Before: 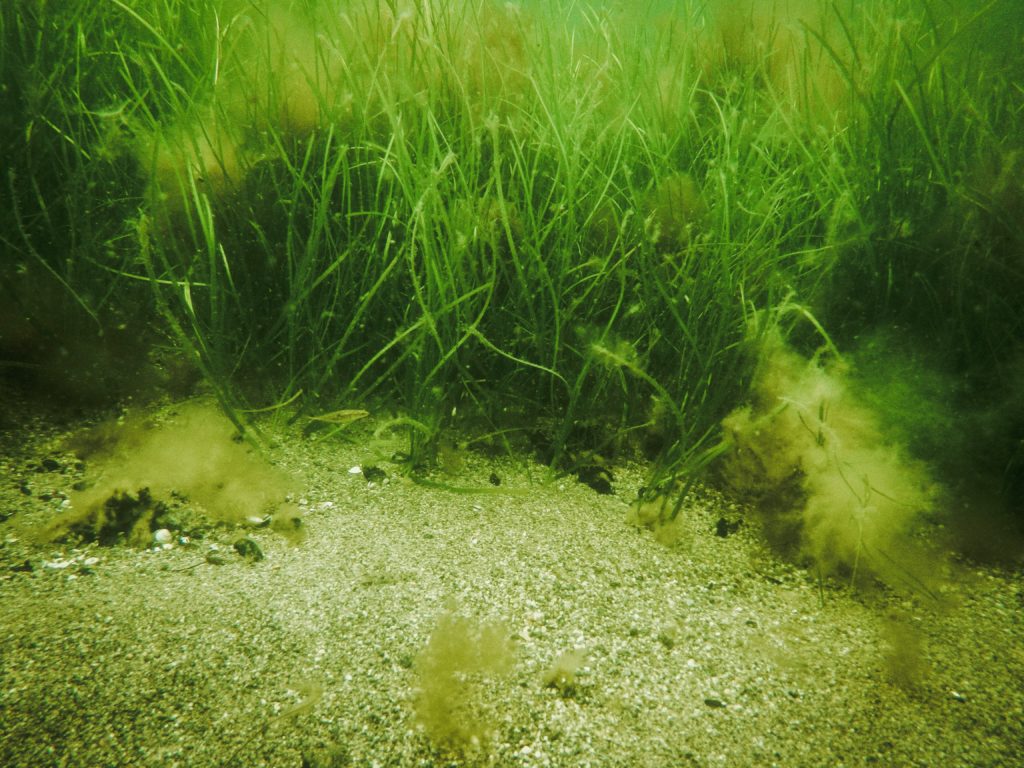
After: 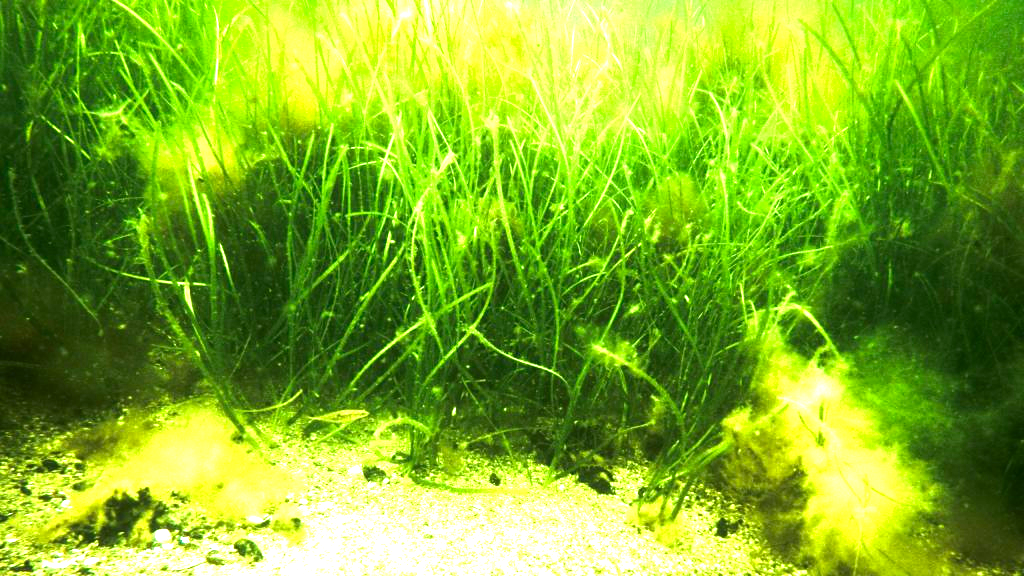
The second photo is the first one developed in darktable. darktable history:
crop: bottom 24.967%
exposure: exposure 2 EV, compensate highlight preservation false
contrast brightness saturation: brightness -0.2, saturation 0.08
